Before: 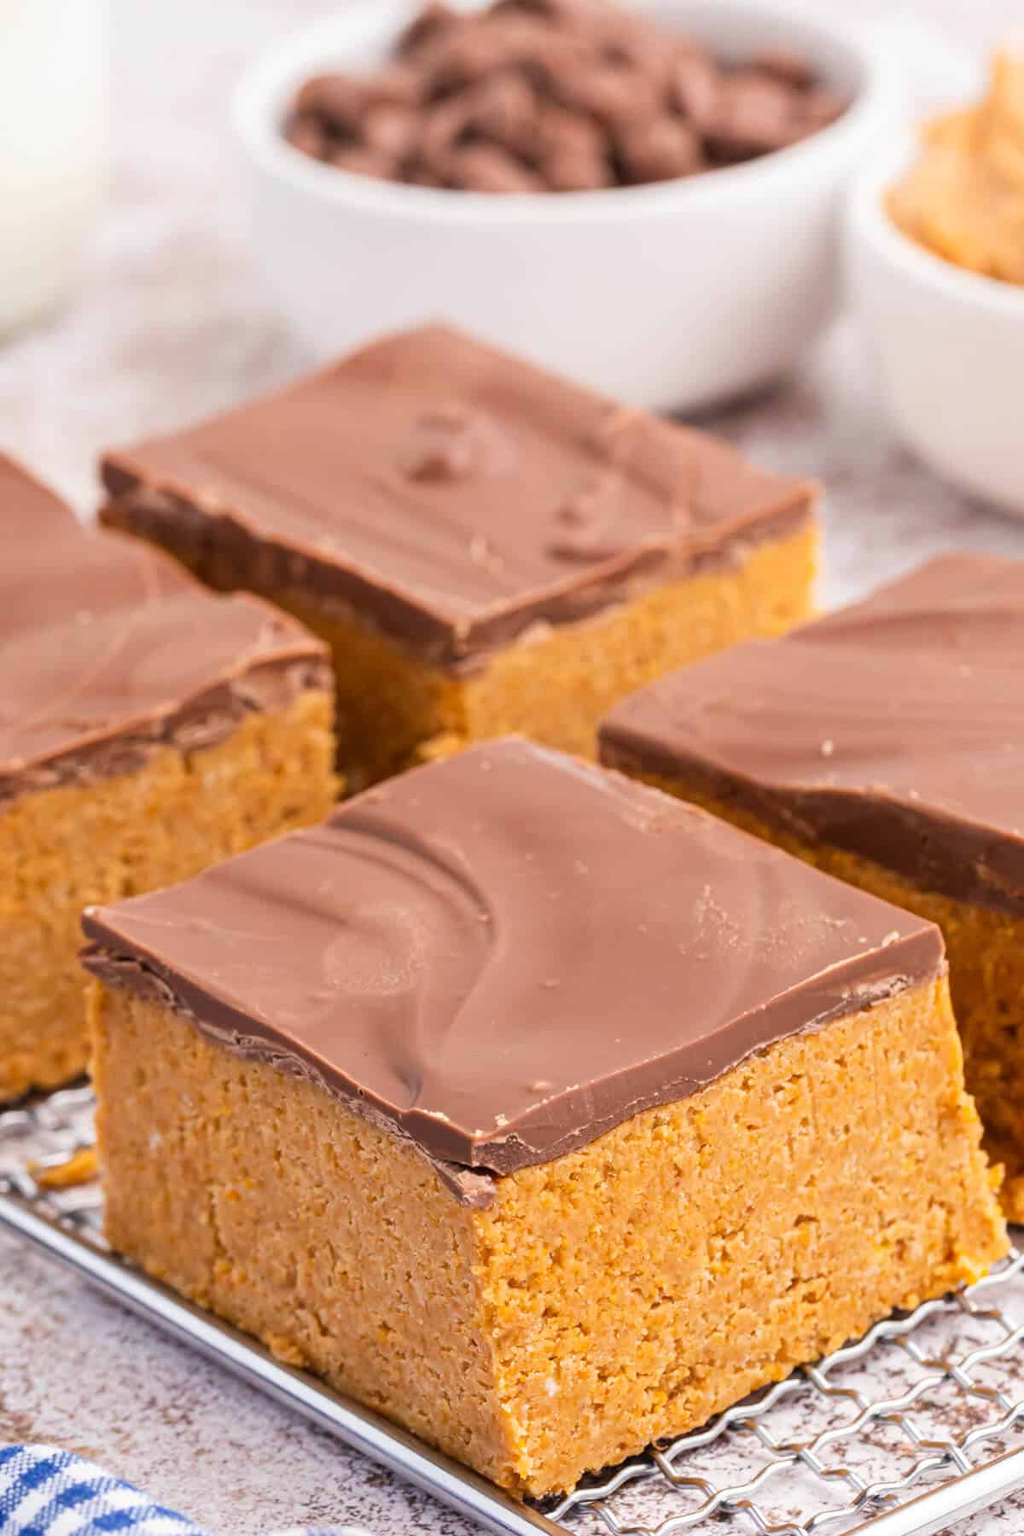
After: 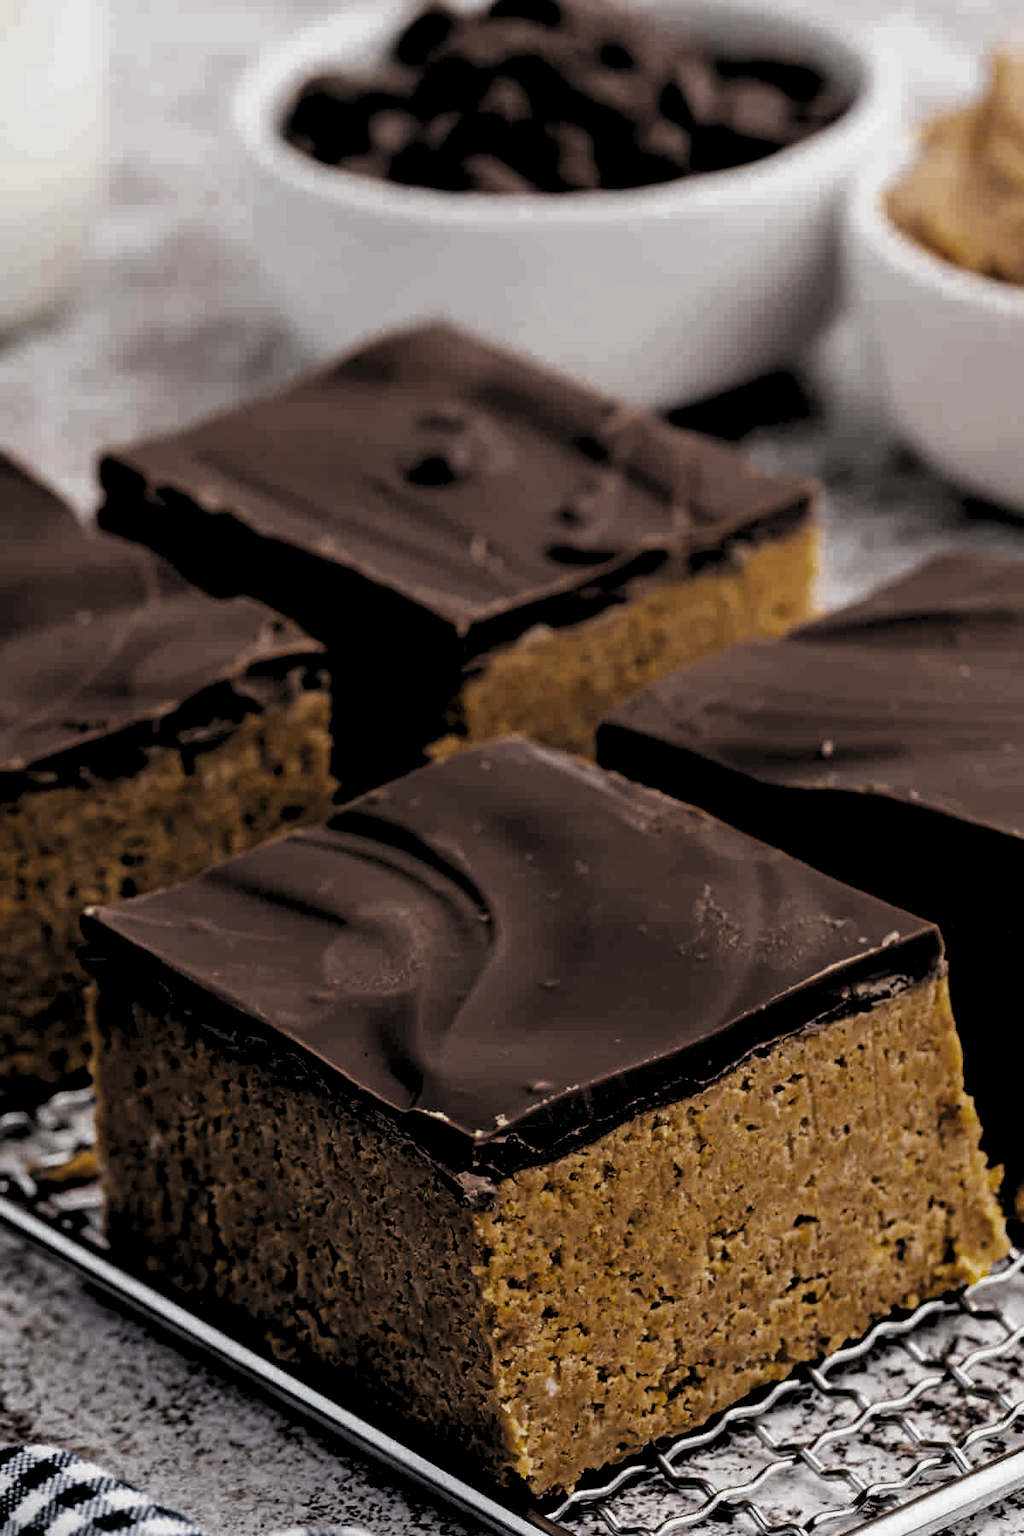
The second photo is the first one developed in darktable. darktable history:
exposure: exposure -0.056 EV, compensate exposure bias true, compensate highlight preservation false
levels: levels [0.514, 0.759, 1]
color zones: curves: ch0 [(0.035, 0.242) (0.25, 0.5) (0.384, 0.214) (0.488, 0.255) (0.75, 0.5)]; ch1 [(0.063, 0.379) (0.25, 0.5) (0.354, 0.201) (0.489, 0.085) (0.729, 0.271)]; ch2 [(0.25, 0.5) (0.38, 0.517) (0.442, 0.51) (0.735, 0.456)]
